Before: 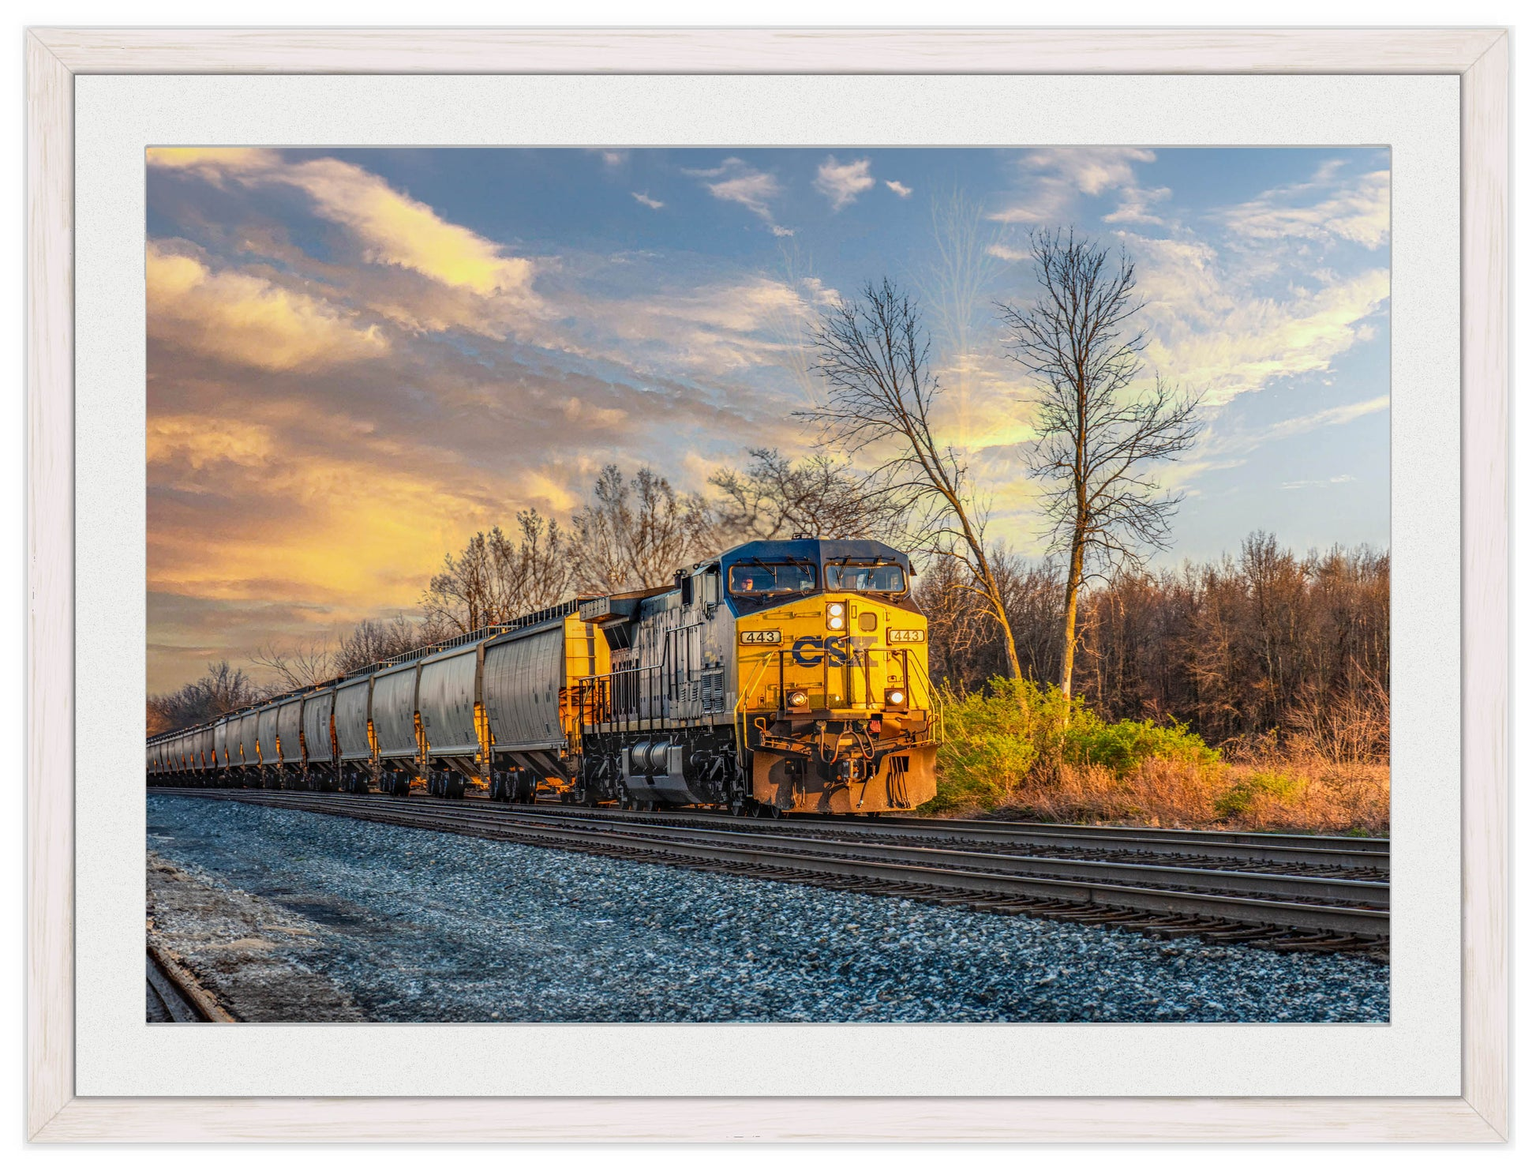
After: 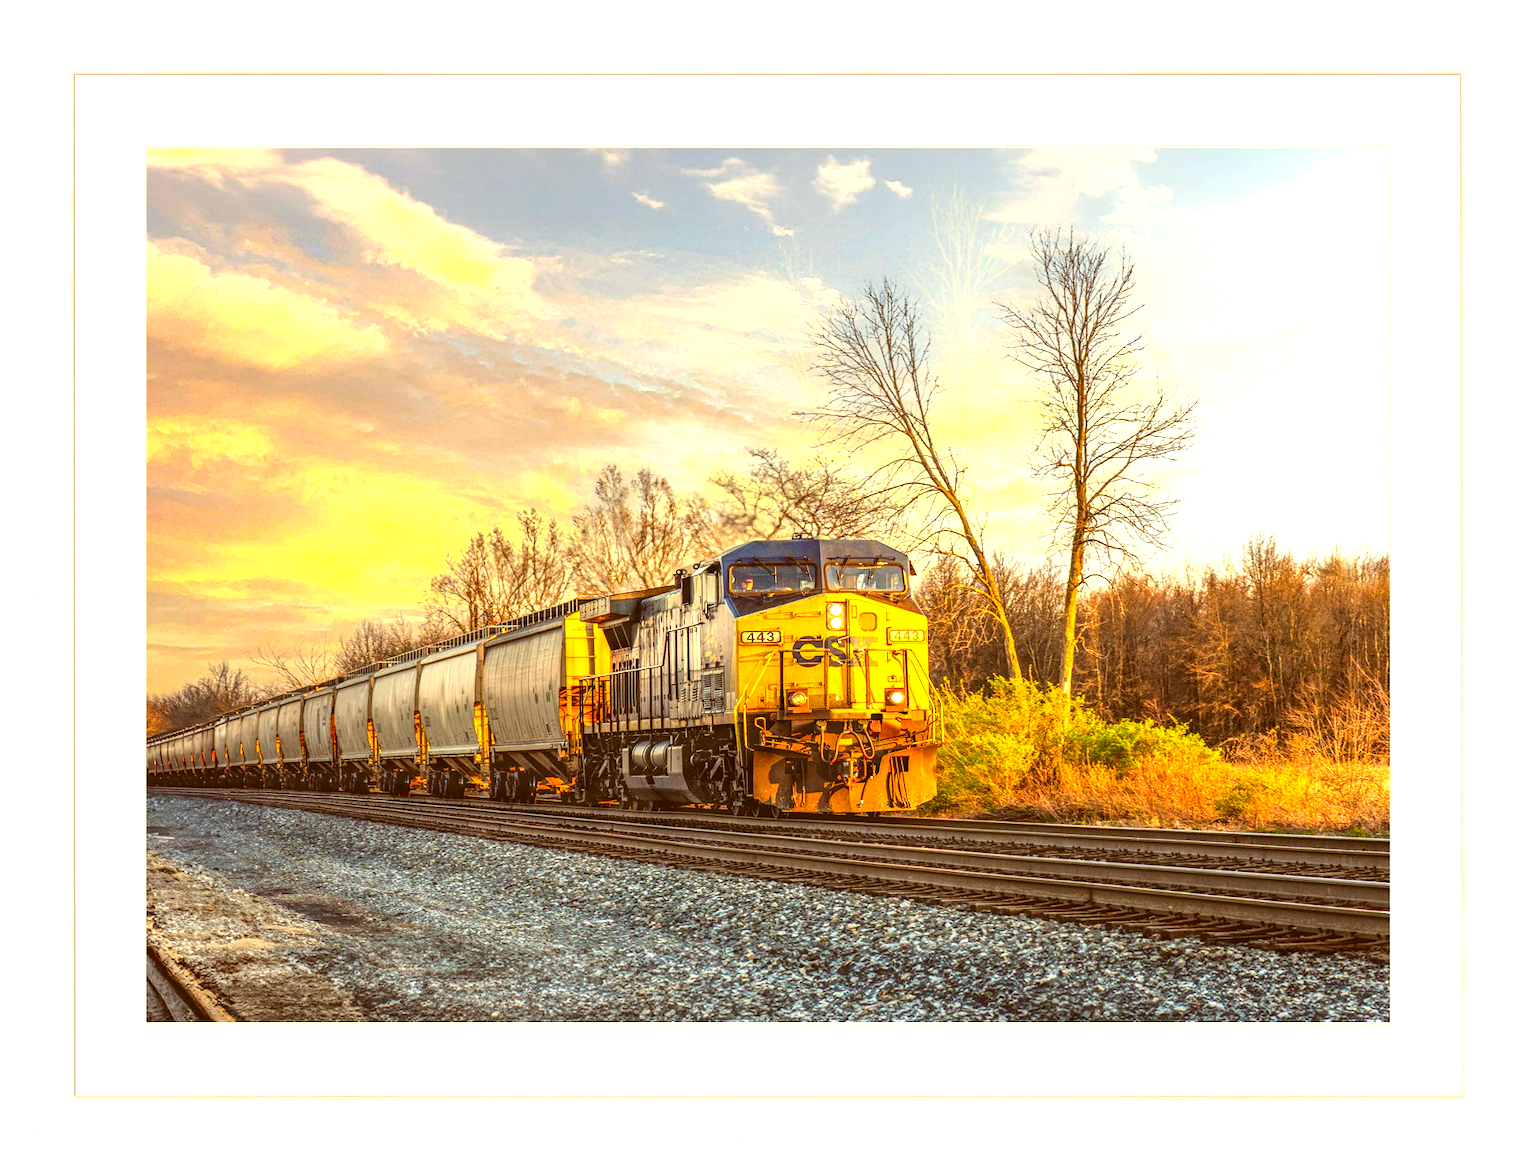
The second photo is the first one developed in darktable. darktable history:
exposure: black level correction 0, exposure 0.953 EV, compensate exposure bias true, compensate highlight preservation false
tone equalizer: -8 EV -0.417 EV, -7 EV -0.389 EV, -6 EV -0.333 EV, -5 EV -0.222 EV, -3 EV 0.222 EV, -2 EV 0.333 EV, -1 EV 0.389 EV, +0 EV 0.417 EV, edges refinement/feathering 500, mask exposure compensation -1.57 EV, preserve details no
color correction: highlights a* 1.12, highlights b* 24.26, shadows a* 15.58, shadows b* 24.26
contrast equalizer: y [[0.46, 0.454, 0.451, 0.451, 0.455, 0.46], [0.5 ×6], [0.5 ×6], [0 ×6], [0 ×6]]
